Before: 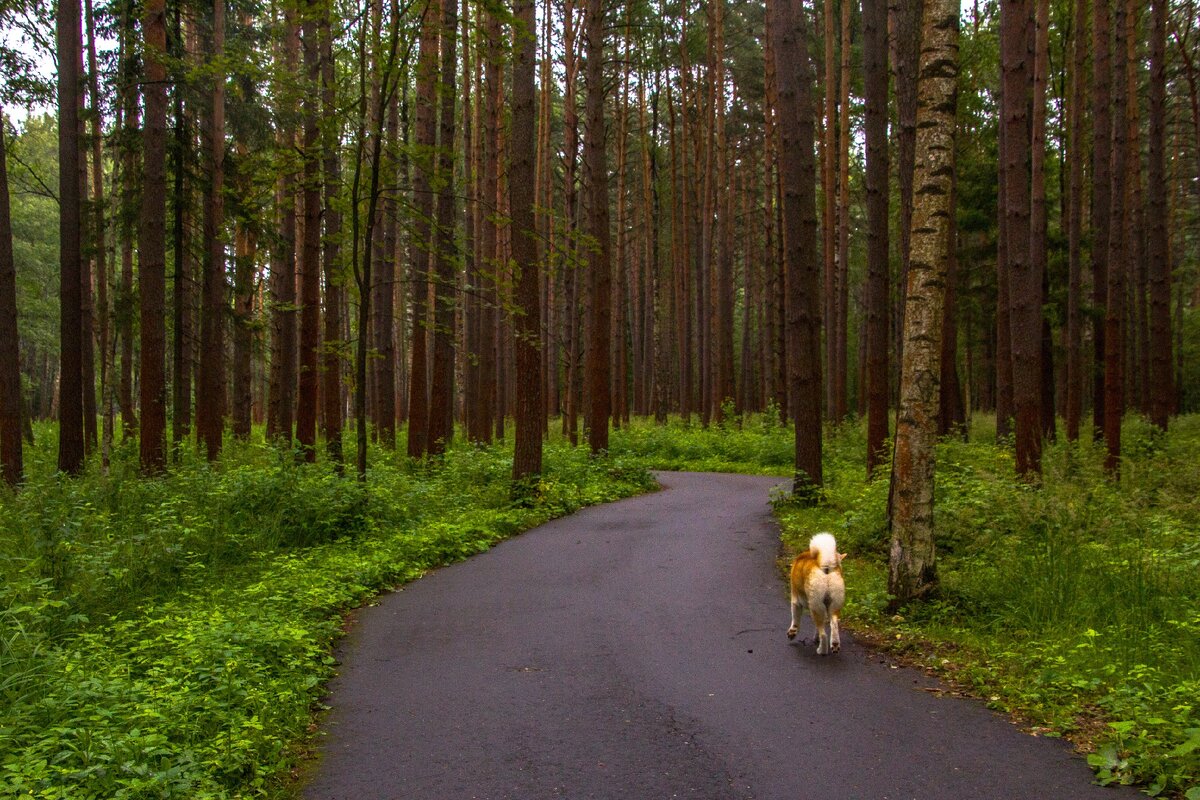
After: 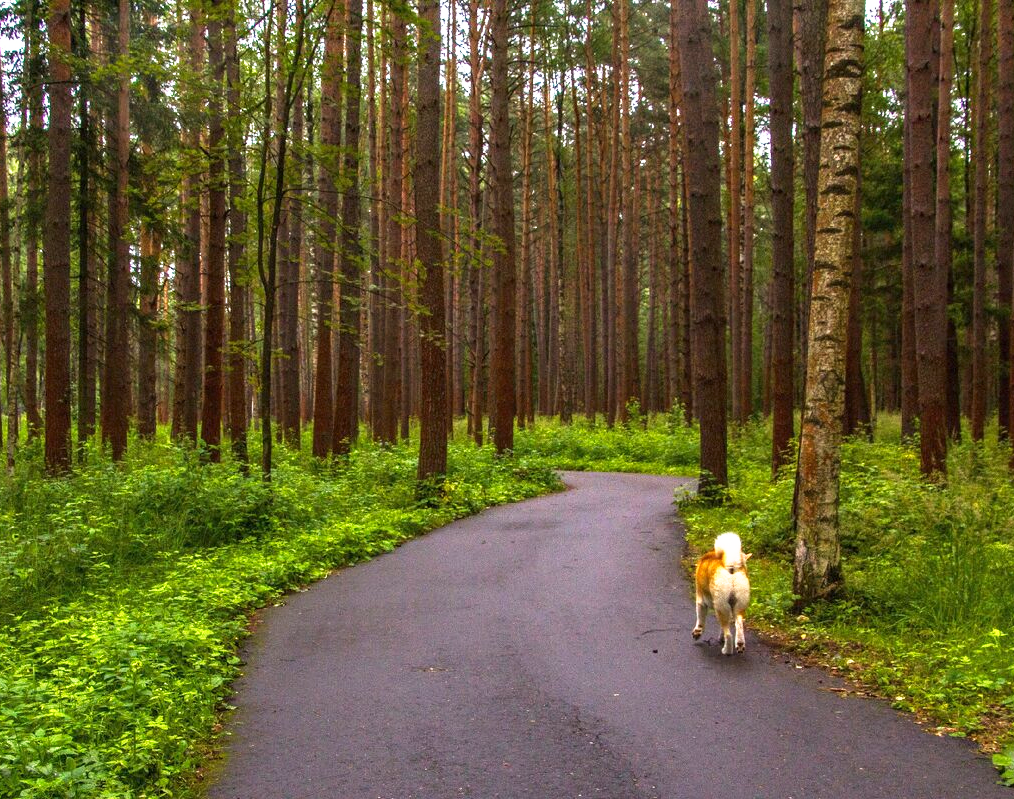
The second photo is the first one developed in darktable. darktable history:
base curve: curves: ch0 [(0, 0) (0.495, 0.917) (1, 1)], preserve colors none
crop: left 7.962%, right 7.523%
